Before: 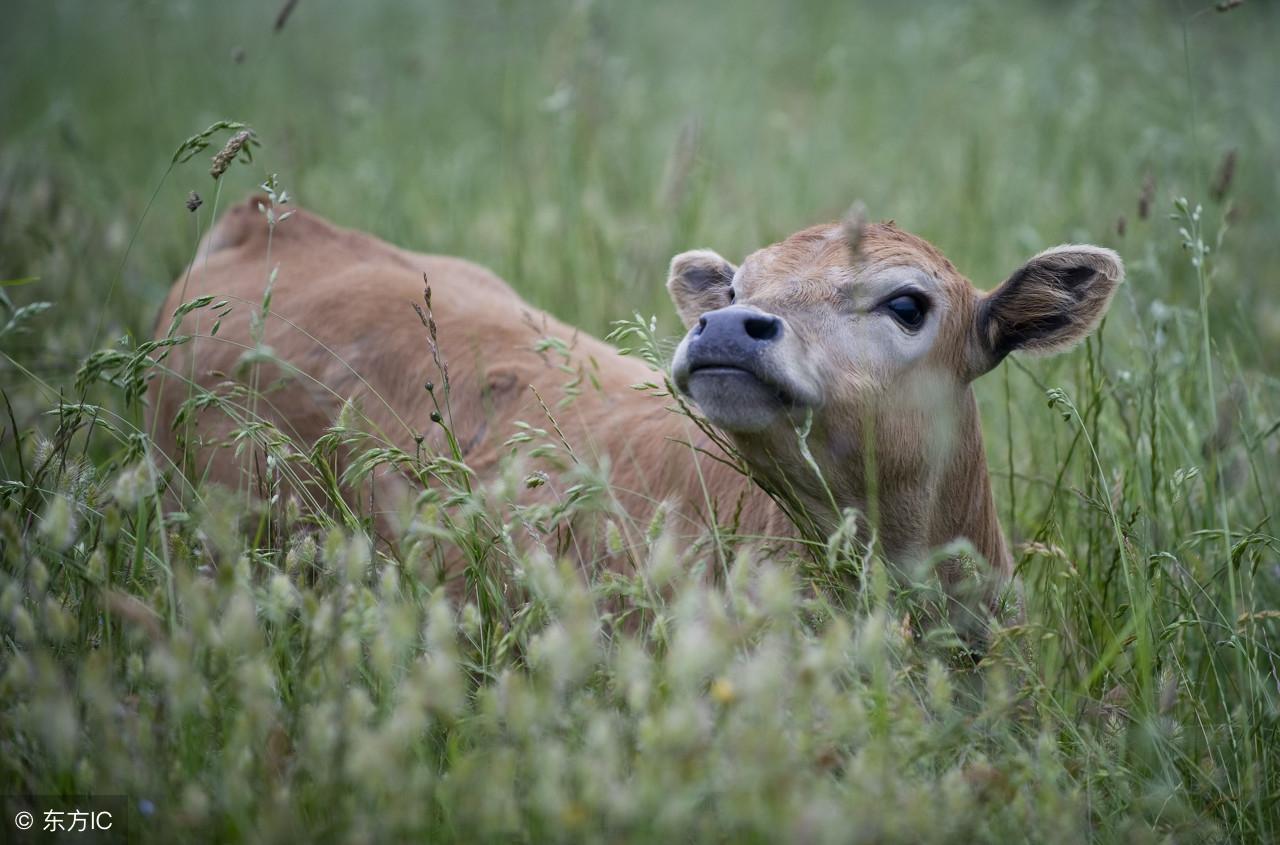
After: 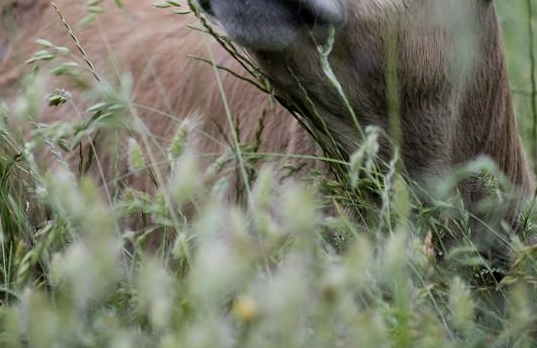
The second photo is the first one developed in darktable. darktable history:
filmic rgb: middle gray luminance 12.62%, black relative exposure -10.13 EV, white relative exposure 3.47 EV, target black luminance 0%, hardness 5.66, latitude 44.77%, contrast 1.215, highlights saturation mix 4.42%, shadows ↔ highlights balance 26.41%
crop: left 37.409%, top 45.267%, right 20.573%, bottom 13.523%
